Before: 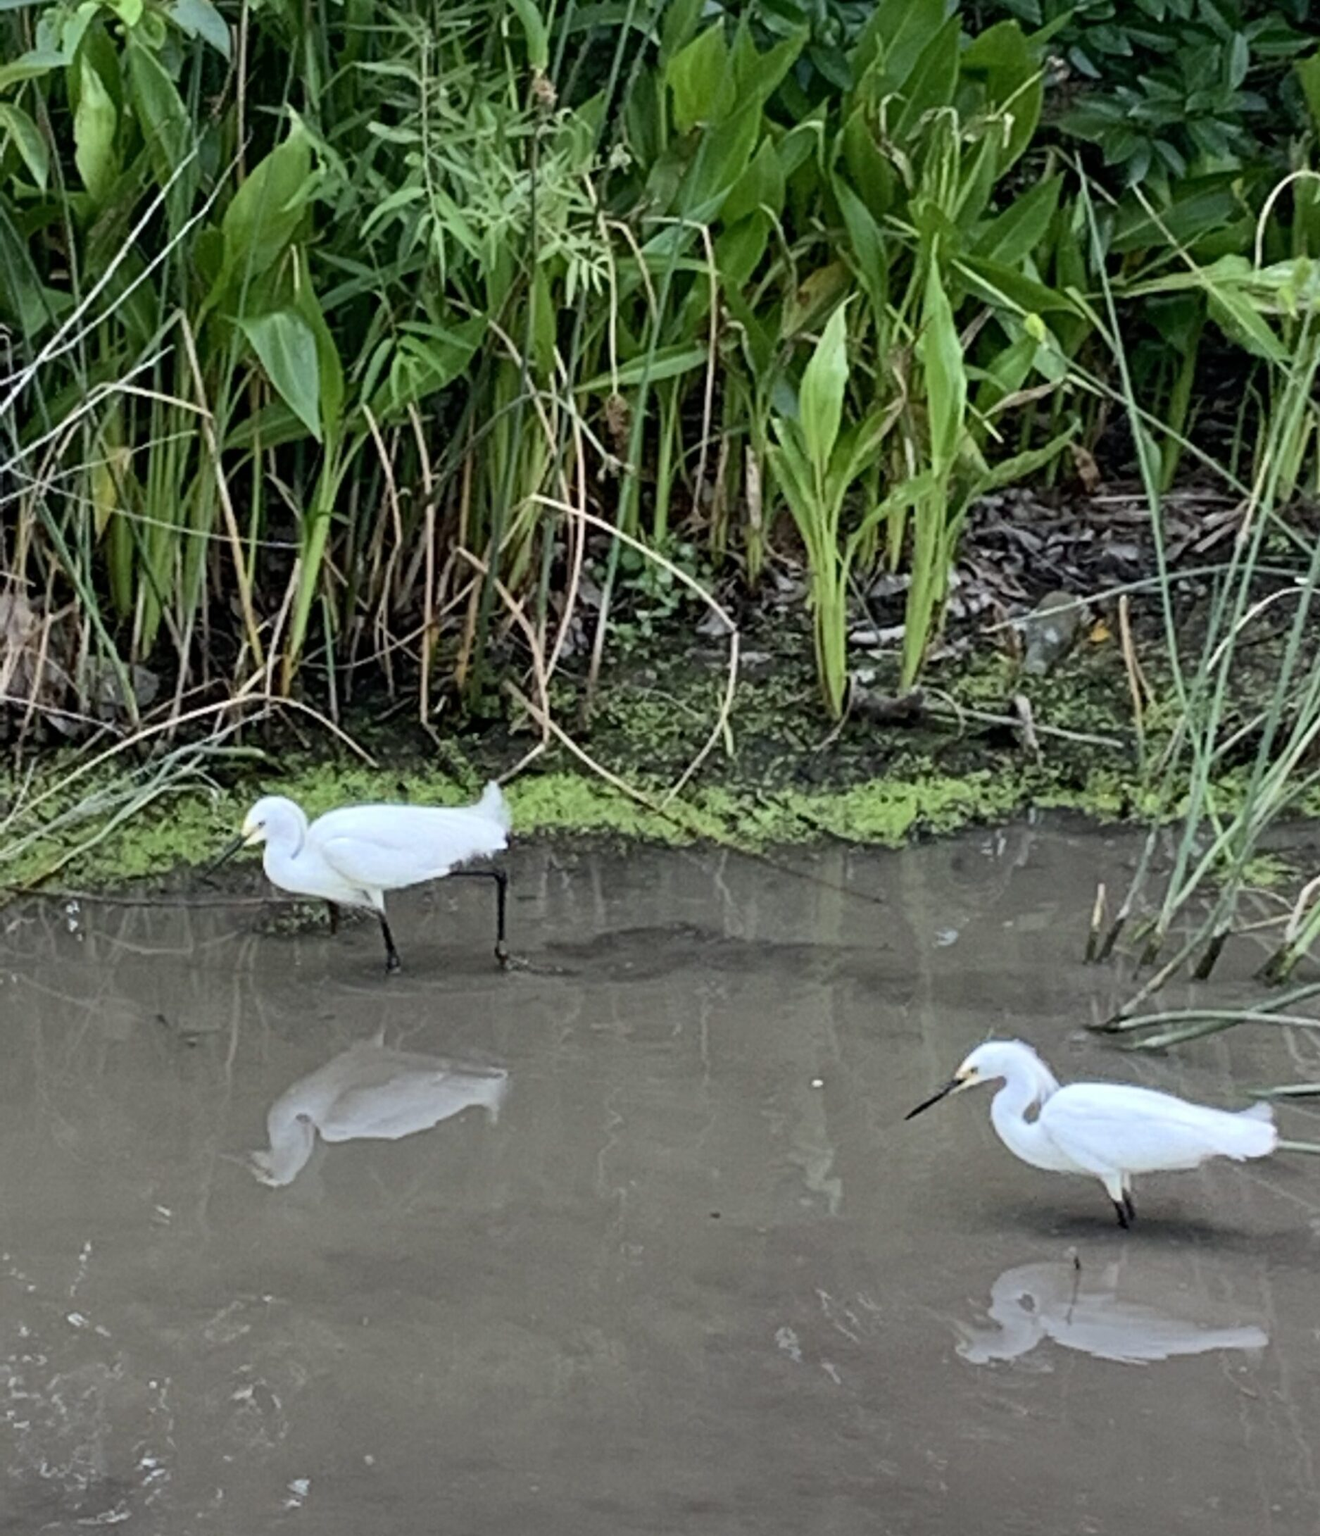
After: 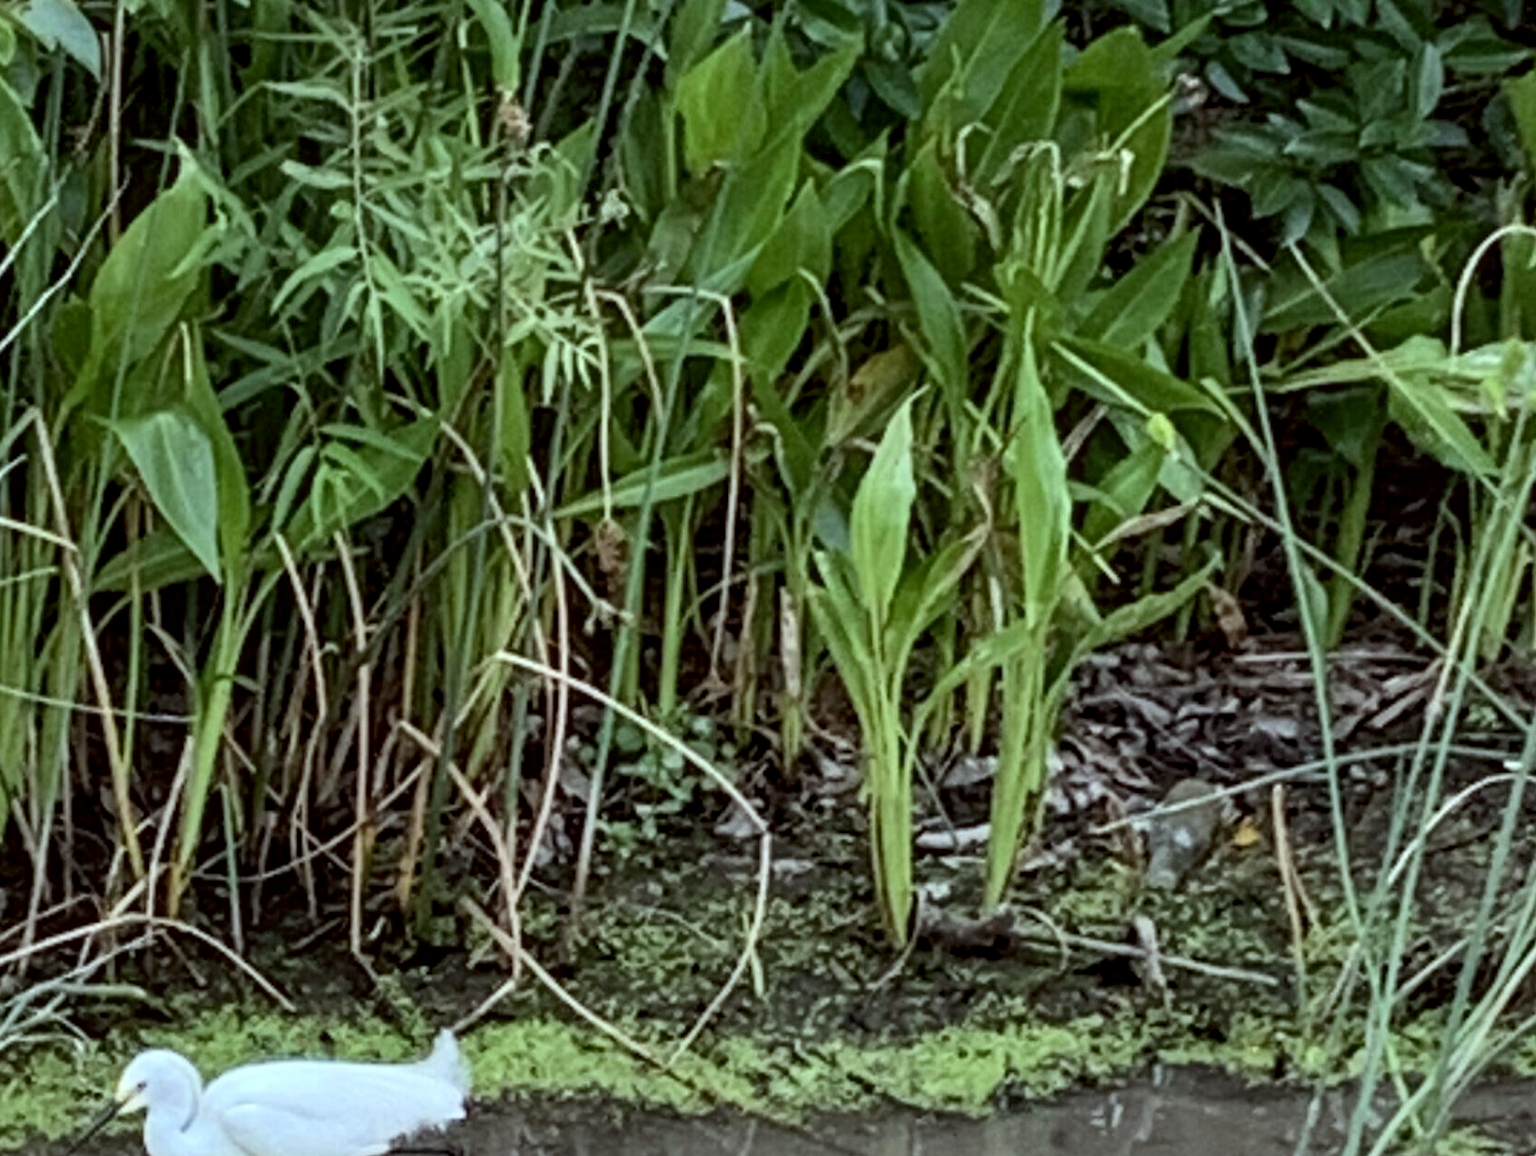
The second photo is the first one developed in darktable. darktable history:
crop and rotate: left 11.727%, bottom 42.834%
color correction: highlights a* -5.13, highlights b* -3.52, shadows a* 4.04, shadows b* 4.2
local contrast: on, module defaults
